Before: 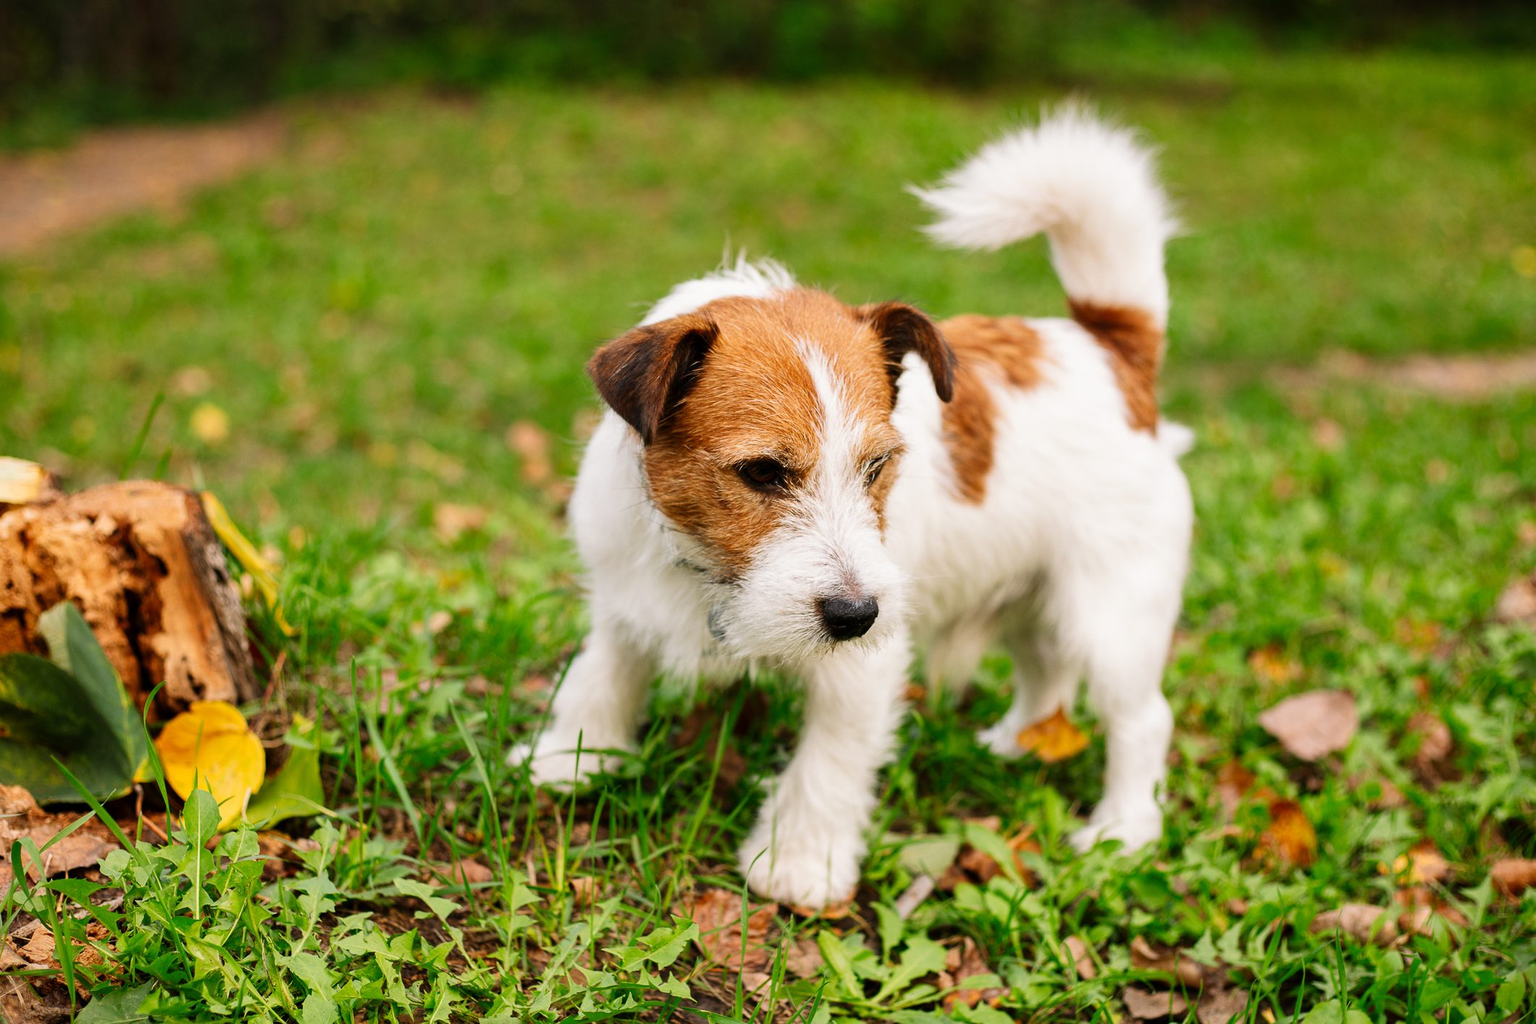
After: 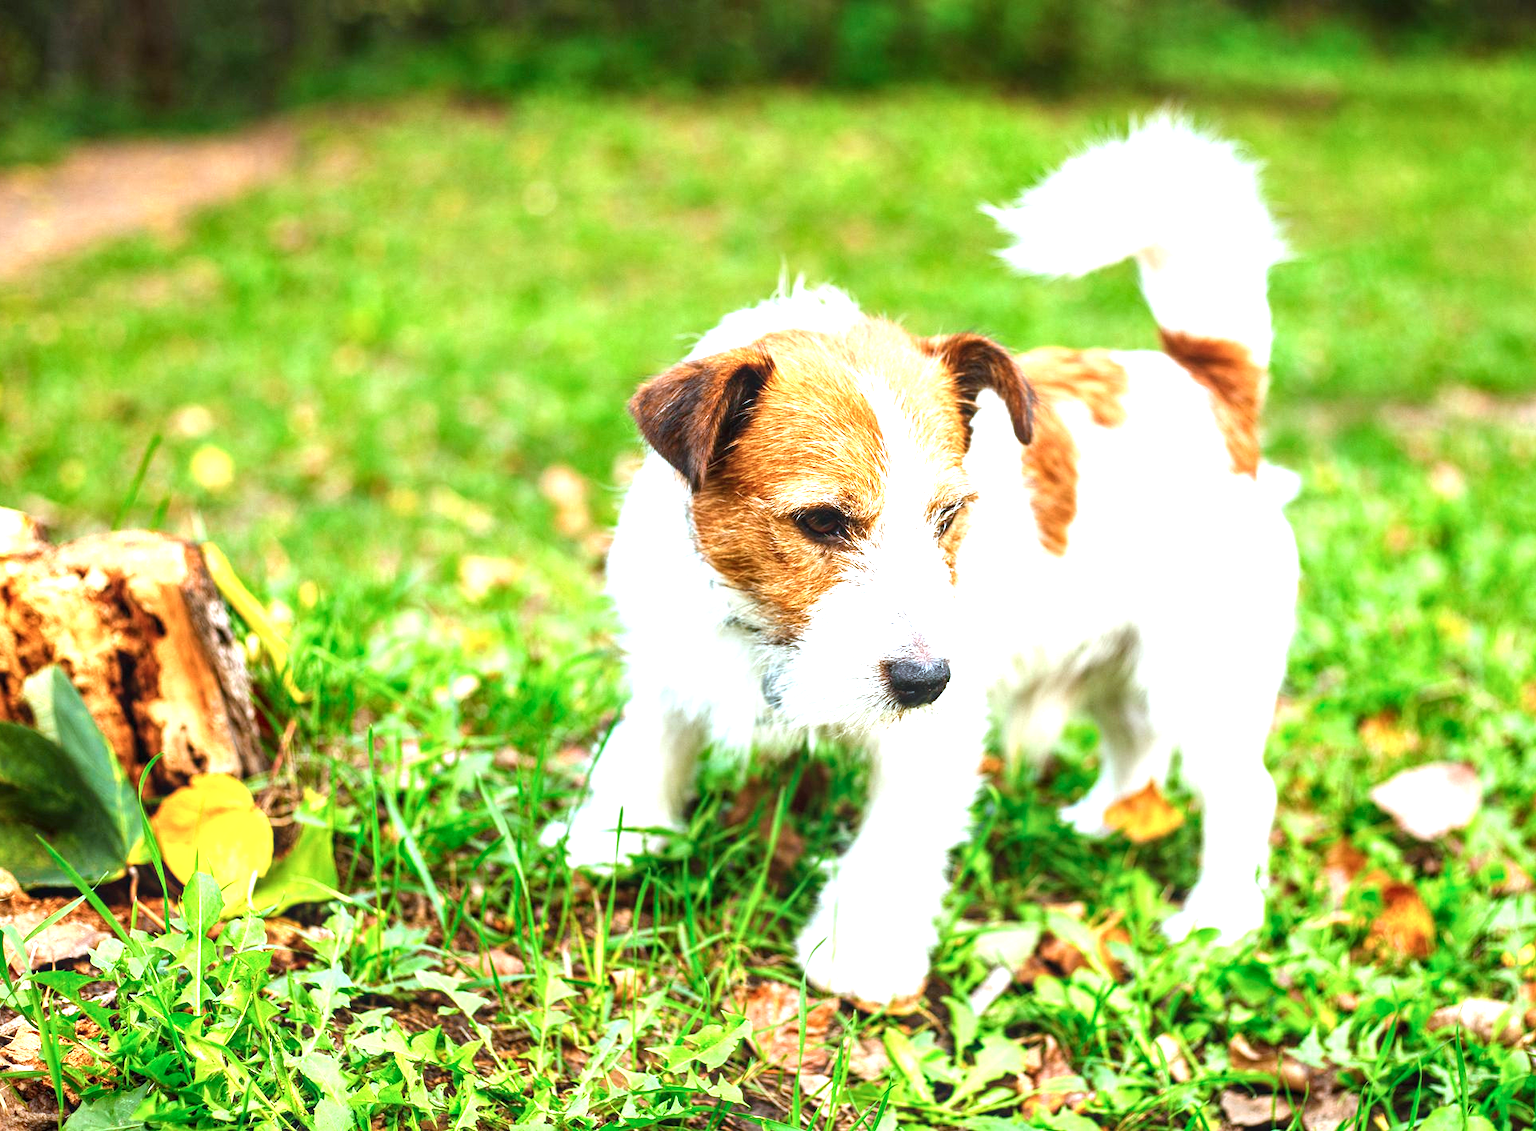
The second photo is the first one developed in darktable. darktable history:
color correction: highlights a* -9.63, highlights b* -21.63
crop and rotate: left 1.217%, right 8.25%
exposure: black level correction 0, exposure 1.368 EV, compensate highlight preservation false
local contrast: on, module defaults
color balance rgb: linear chroma grading › global chroma 9.78%, perceptual saturation grading › global saturation 0.155%, global vibrance 20%
